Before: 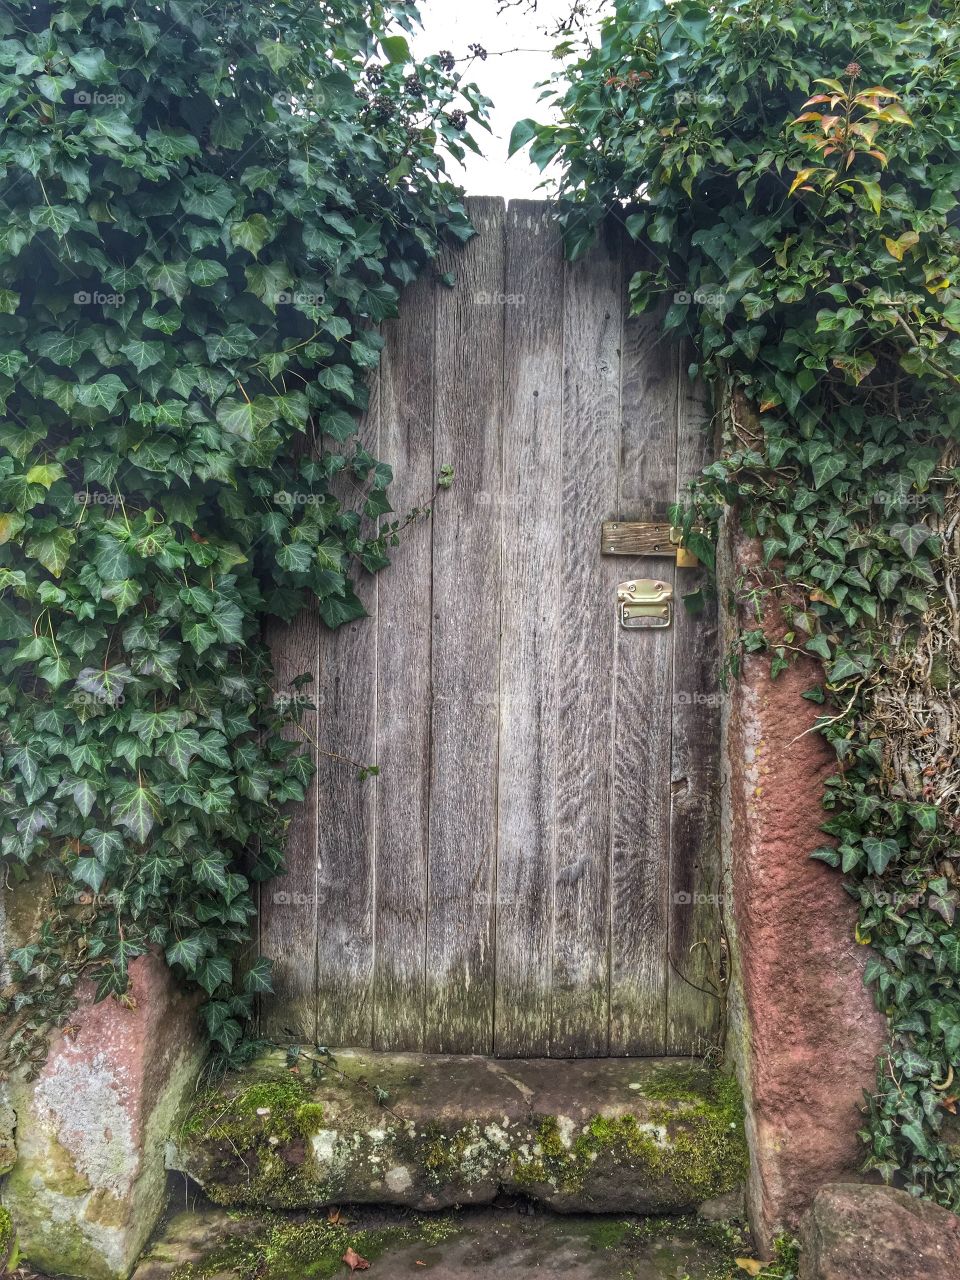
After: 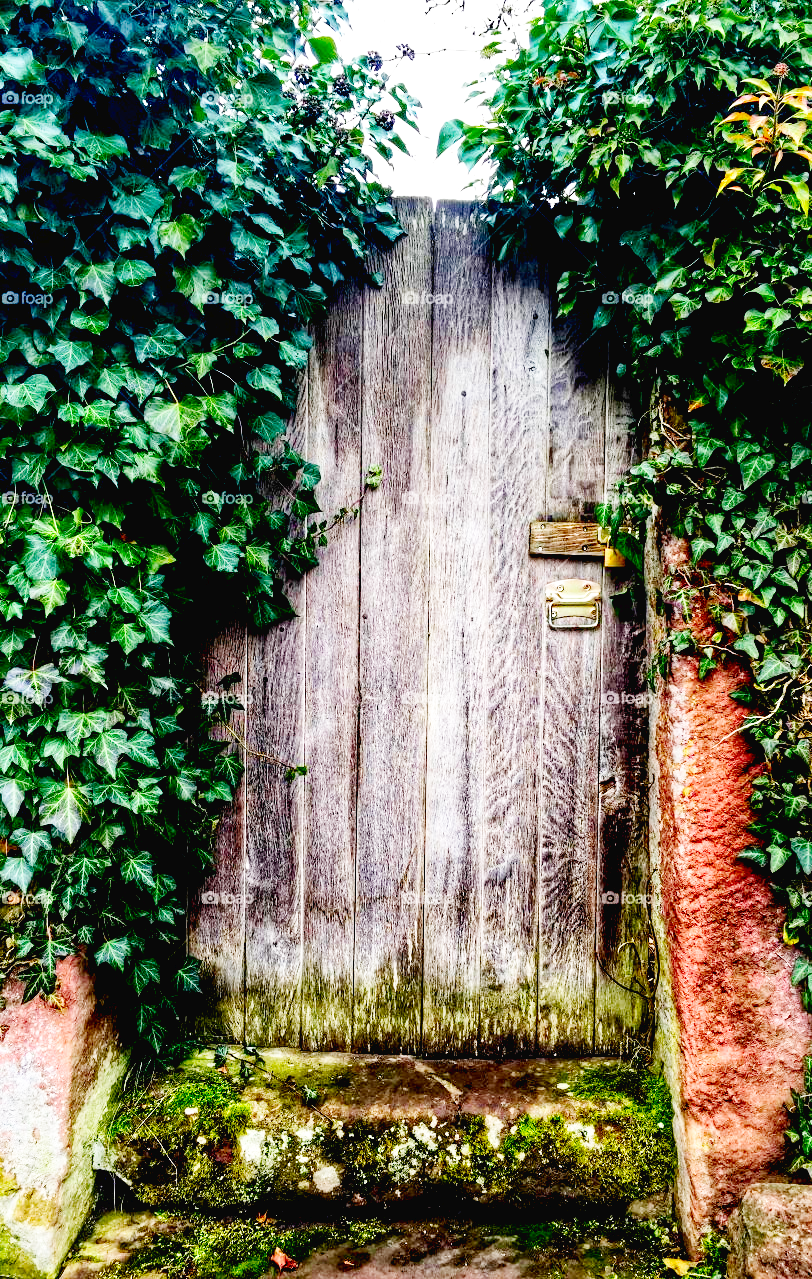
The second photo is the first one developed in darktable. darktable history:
crop: left 7.542%, right 7.827%
base curve: curves: ch0 [(0, 0.003) (0.001, 0.002) (0.006, 0.004) (0.02, 0.022) (0.048, 0.086) (0.094, 0.234) (0.162, 0.431) (0.258, 0.629) (0.385, 0.8) (0.548, 0.918) (0.751, 0.988) (1, 1)], preserve colors none
contrast brightness saturation: contrast 0.085, saturation 0.277
exposure: black level correction 0.049, exposure 0.012 EV, compensate exposure bias true, compensate highlight preservation false
